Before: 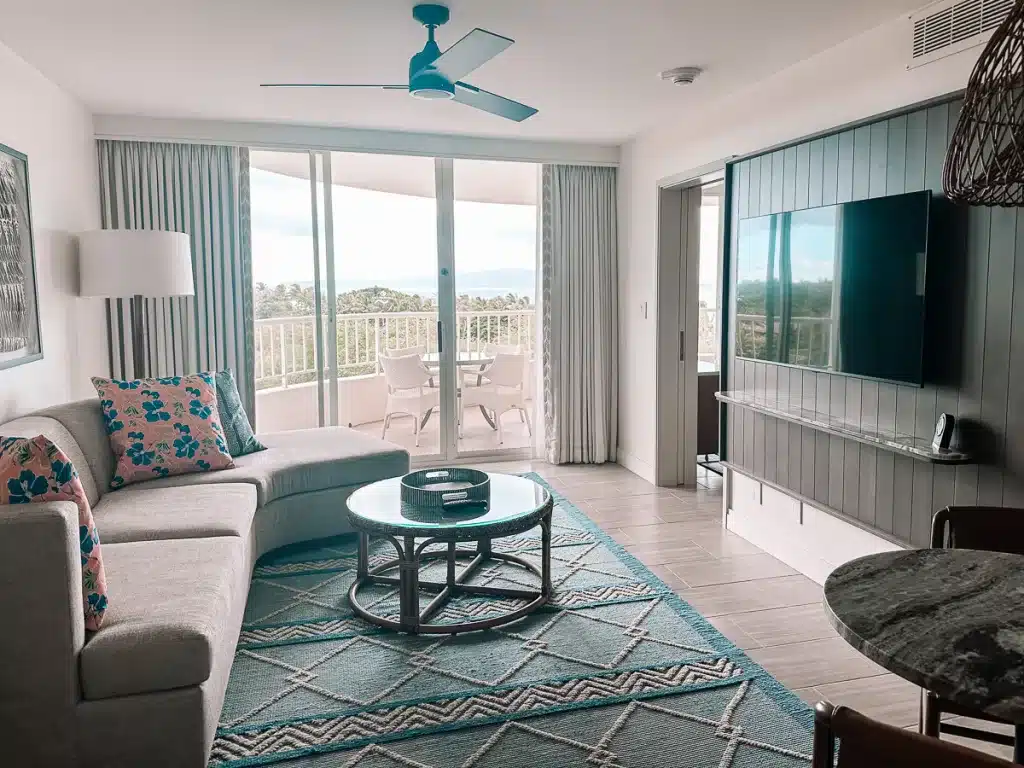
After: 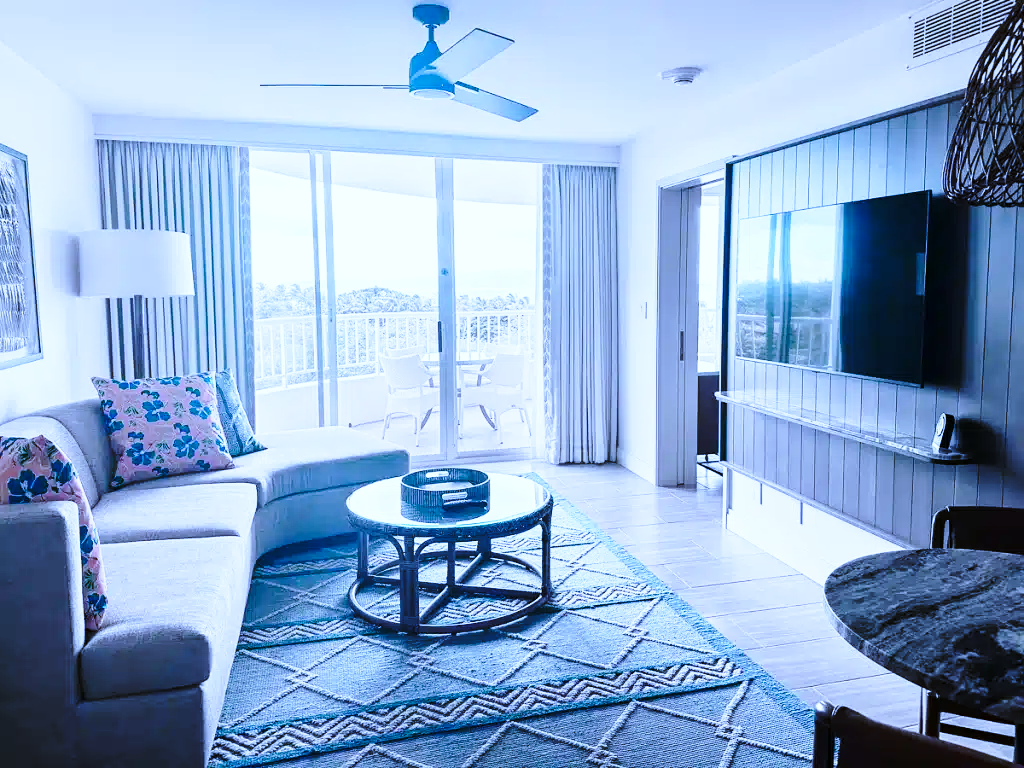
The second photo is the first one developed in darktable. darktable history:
white balance: red 0.766, blue 1.537
base curve: curves: ch0 [(0, 0) (0.036, 0.037) (0.121, 0.228) (0.46, 0.76) (0.859, 0.983) (1, 1)], preserve colors none
